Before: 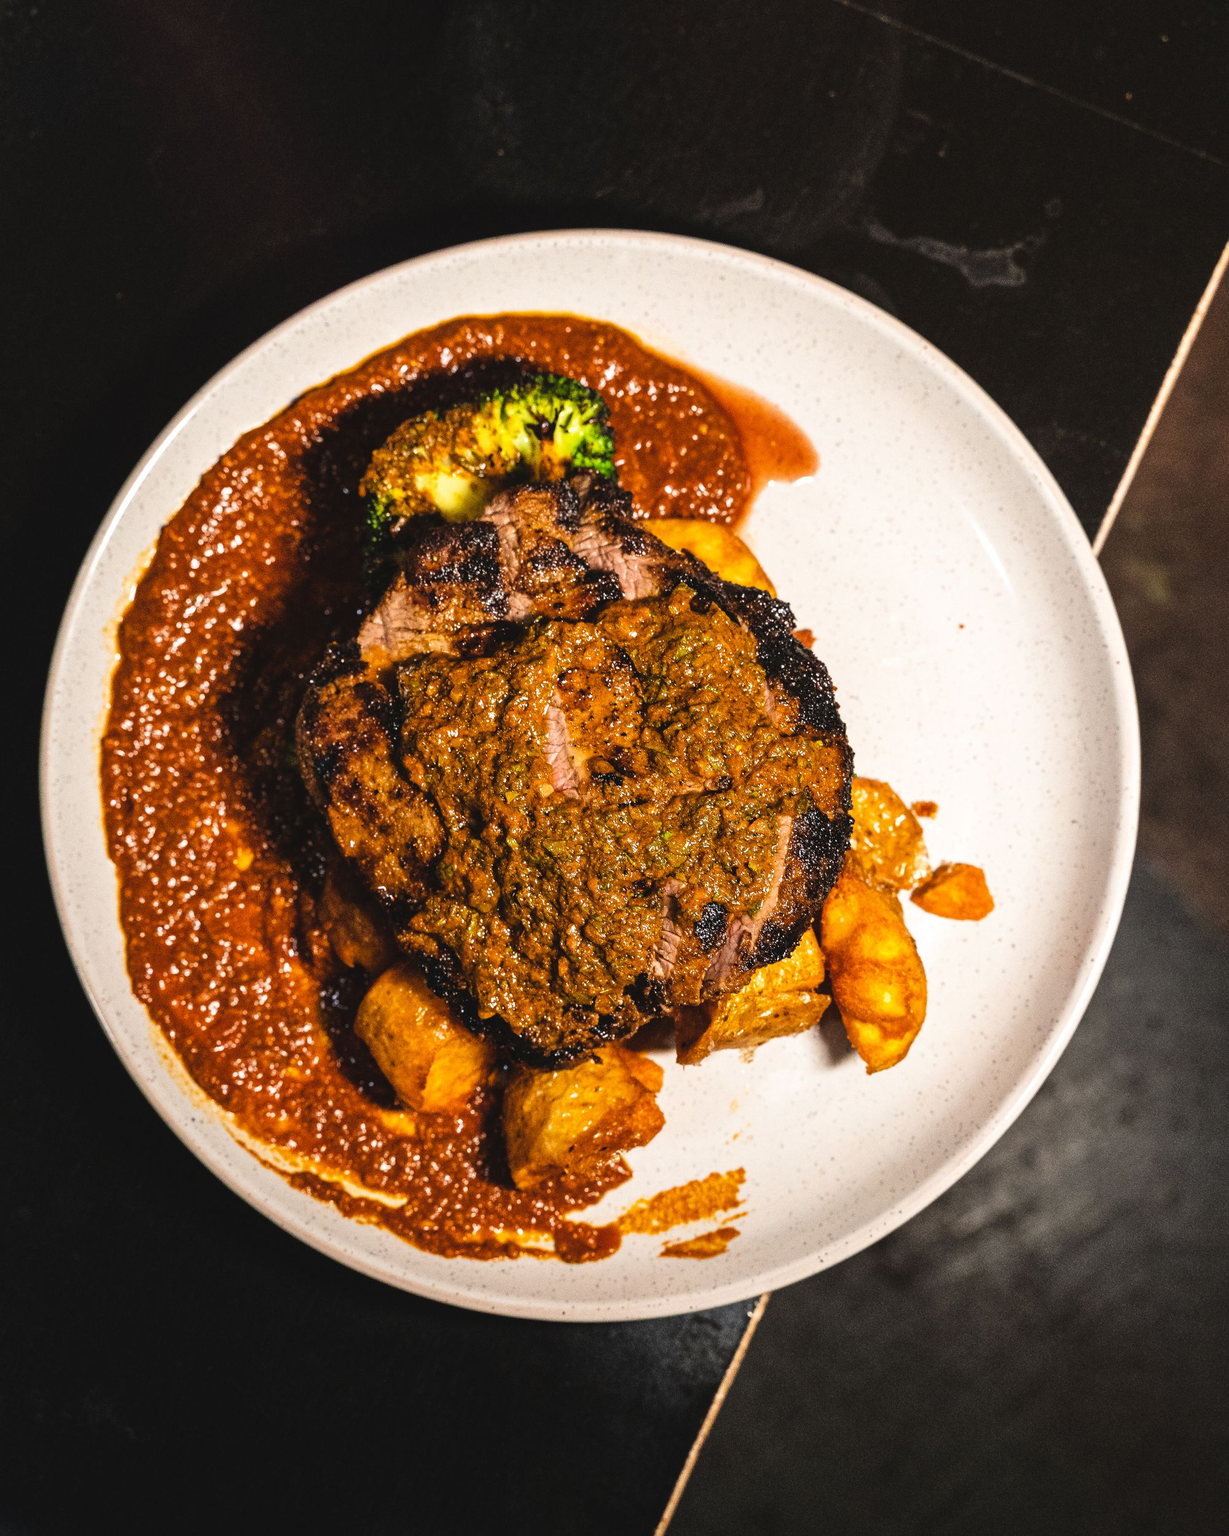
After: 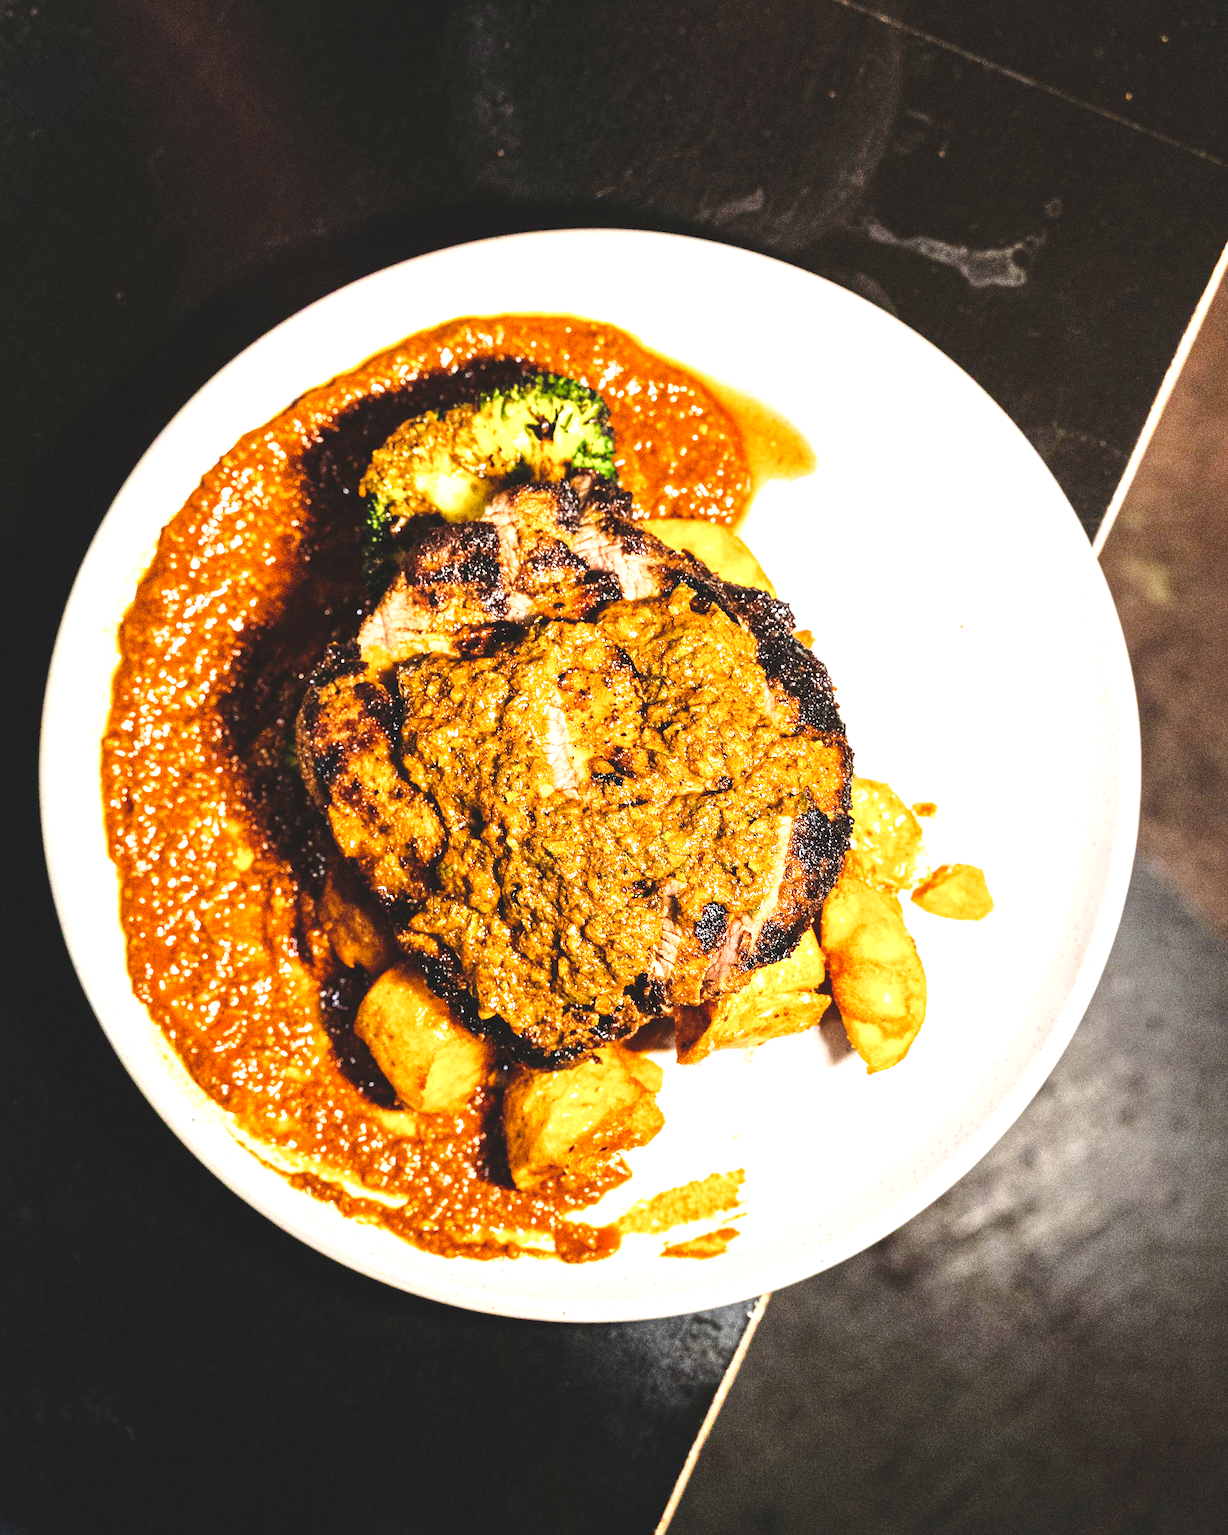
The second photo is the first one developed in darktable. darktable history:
exposure: black level correction -0.002, exposure 1.326 EV, compensate exposure bias true, compensate highlight preservation false
tone curve: curves: ch0 [(0, 0.012) (0.037, 0.03) (0.123, 0.092) (0.19, 0.157) (0.269, 0.27) (0.48, 0.57) (0.595, 0.695) (0.718, 0.823) (0.855, 0.913) (1, 0.982)]; ch1 [(0, 0) (0.243, 0.245) (0.422, 0.415) (0.493, 0.495) (0.508, 0.506) (0.536, 0.542) (0.569, 0.611) (0.611, 0.662) (0.769, 0.807) (1, 1)]; ch2 [(0, 0) (0.249, 0.216) (0.349, 0.321) (0.424, 0.442) (0.476, 0.483) (0.498, 0.499) (0.517, 0.519) (0.532, 0.56) (0.569, 0.624) (0.614, 0.667) (0.706, 0.757) (0.808, 0.809) (0.991, 0.968)], preserve colors none
